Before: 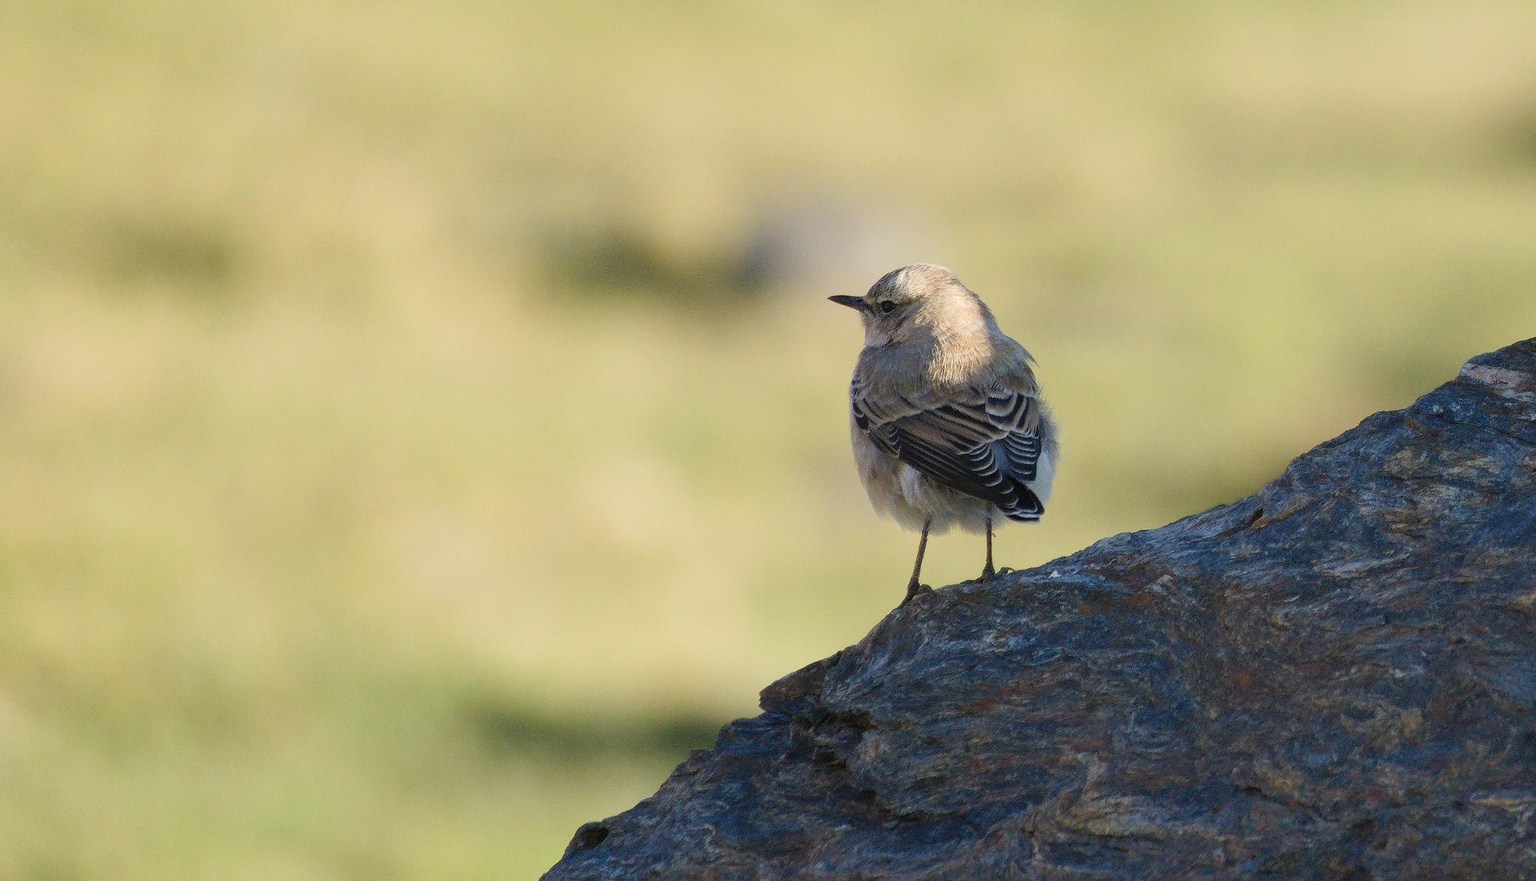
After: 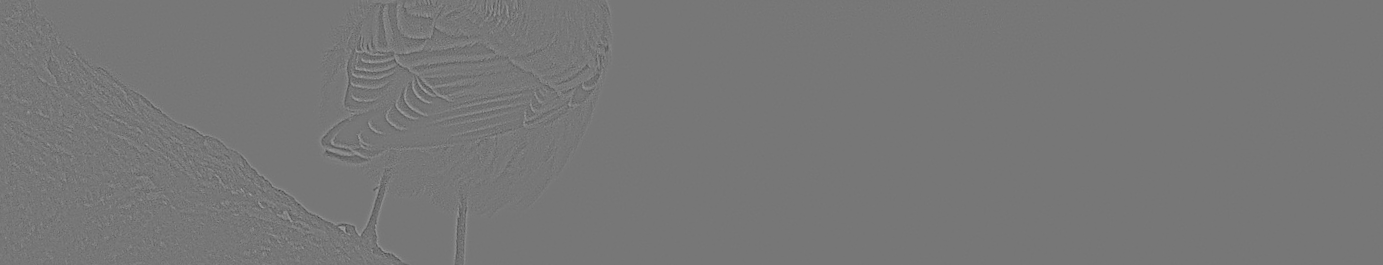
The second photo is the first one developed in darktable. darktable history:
sharpen: on, module defaults
white balance: red 1.188, blue 1.11
color balance rgb: perceptual saturation grading › global saturation 30%, global vibrance 10%
highpass: sharpness 5.84%, contrast boost 8.44%
crop and rotate: angle 16.12°, top 30.835%, bottom 35.653%
